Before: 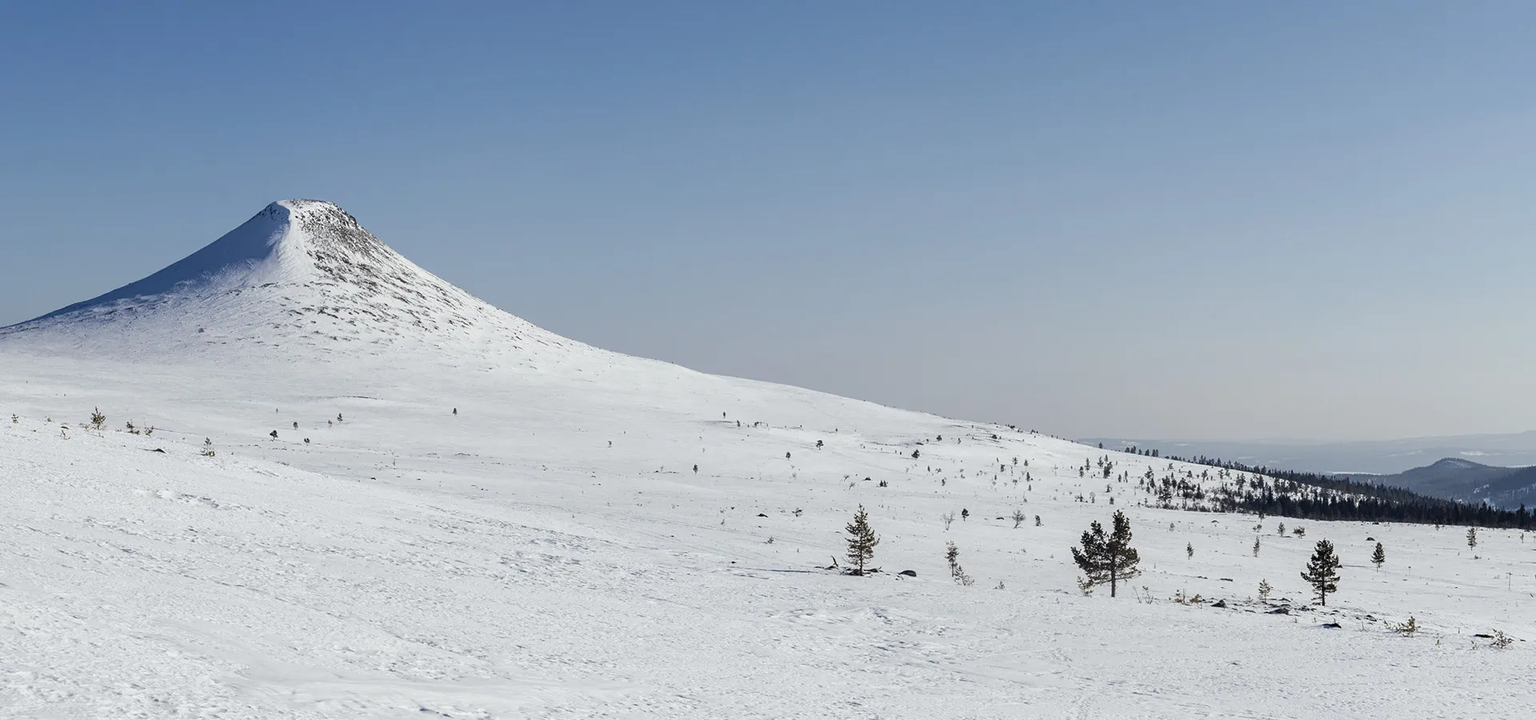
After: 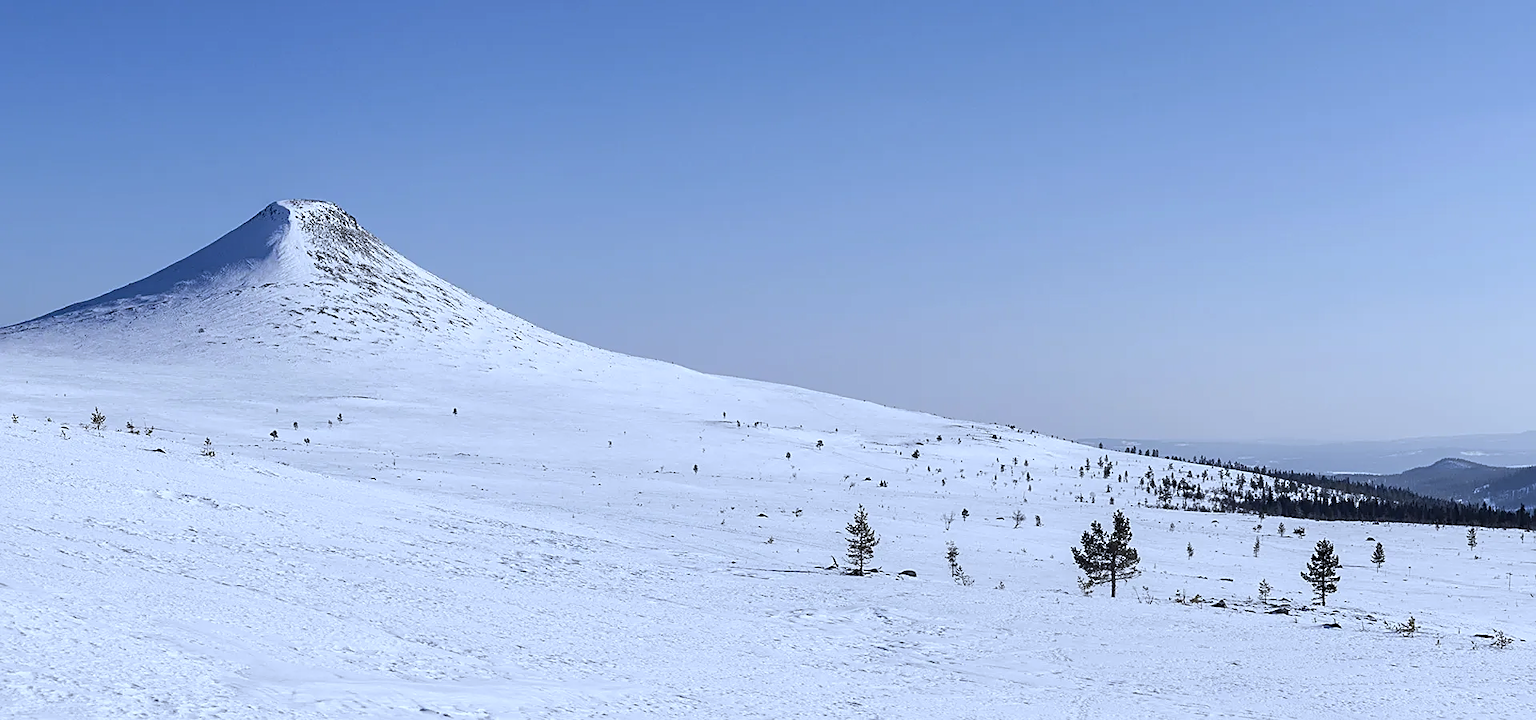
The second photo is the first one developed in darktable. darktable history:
sharpen: on, module defaults
white balance: red 0.948, green 1.02, blue 1.176
